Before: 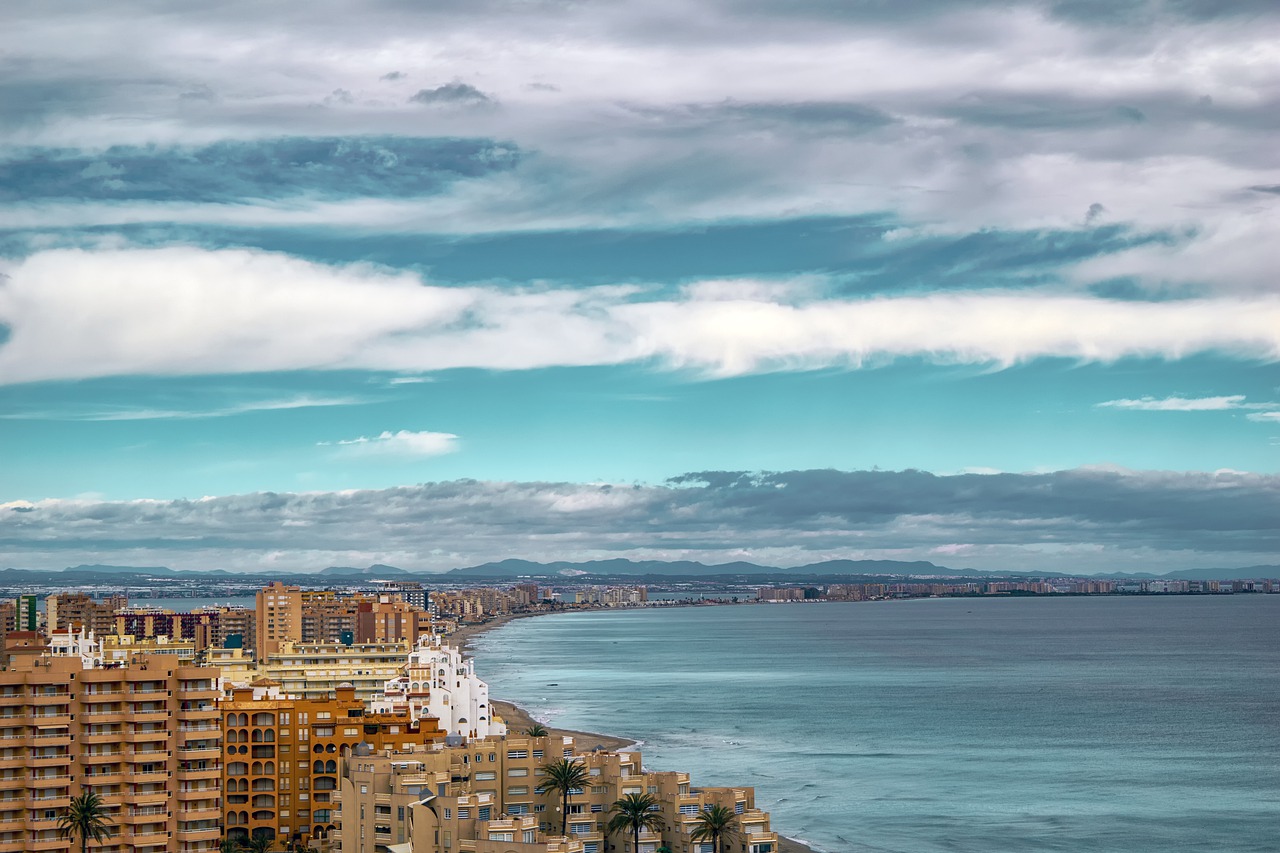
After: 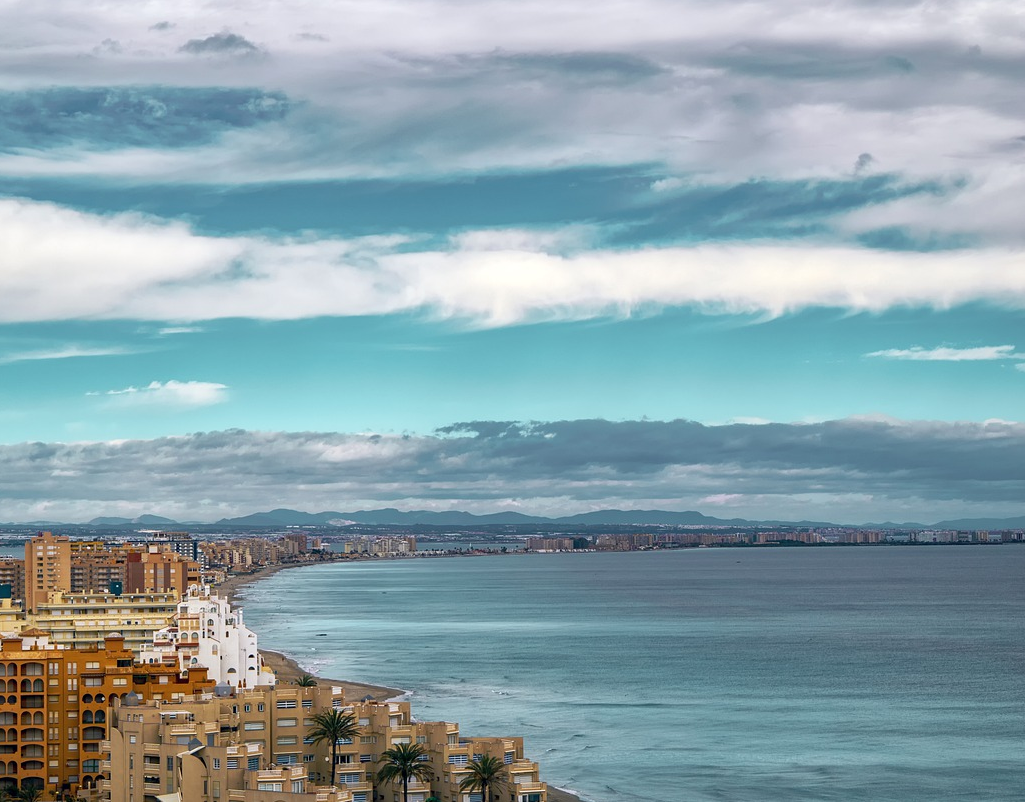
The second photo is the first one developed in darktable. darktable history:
crop and rotate: left 18.06%, top 5.959%, right 1.806%
